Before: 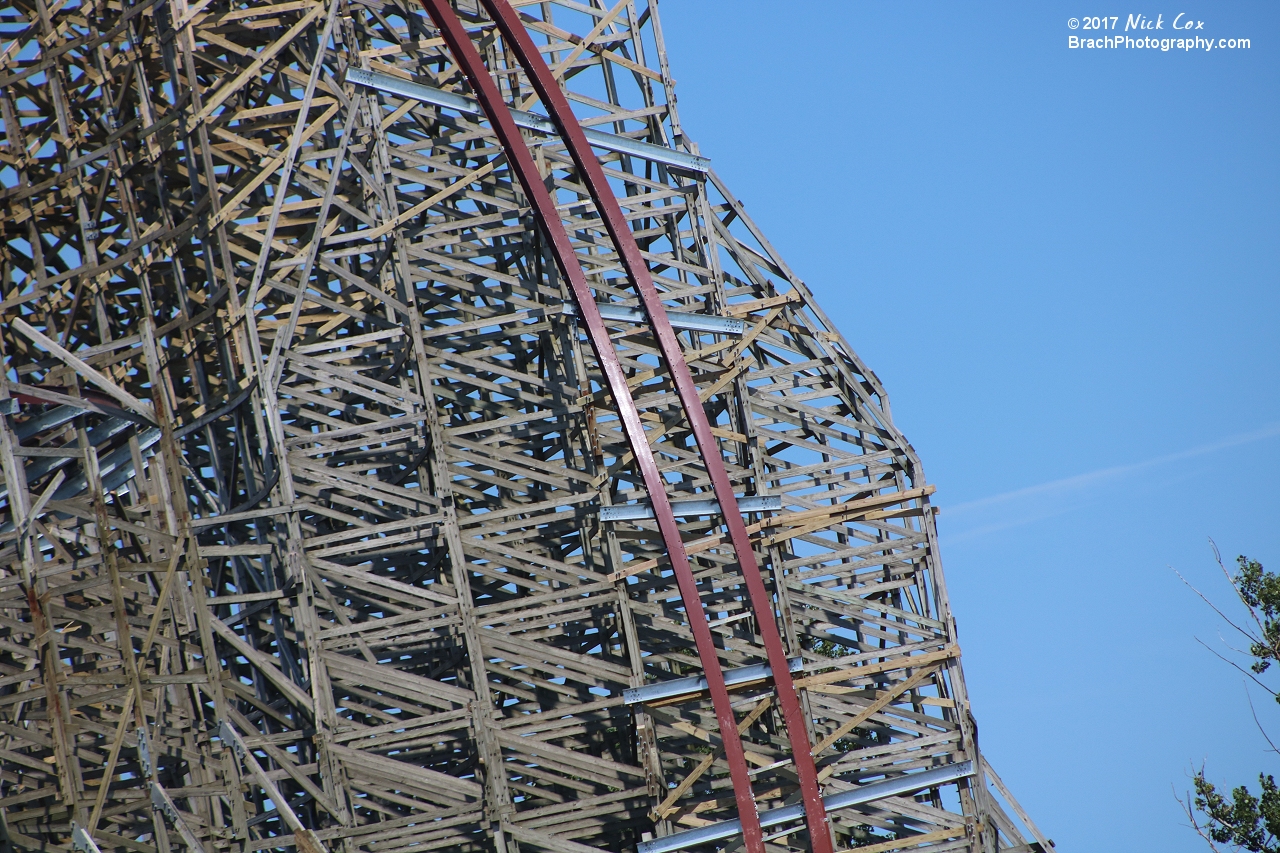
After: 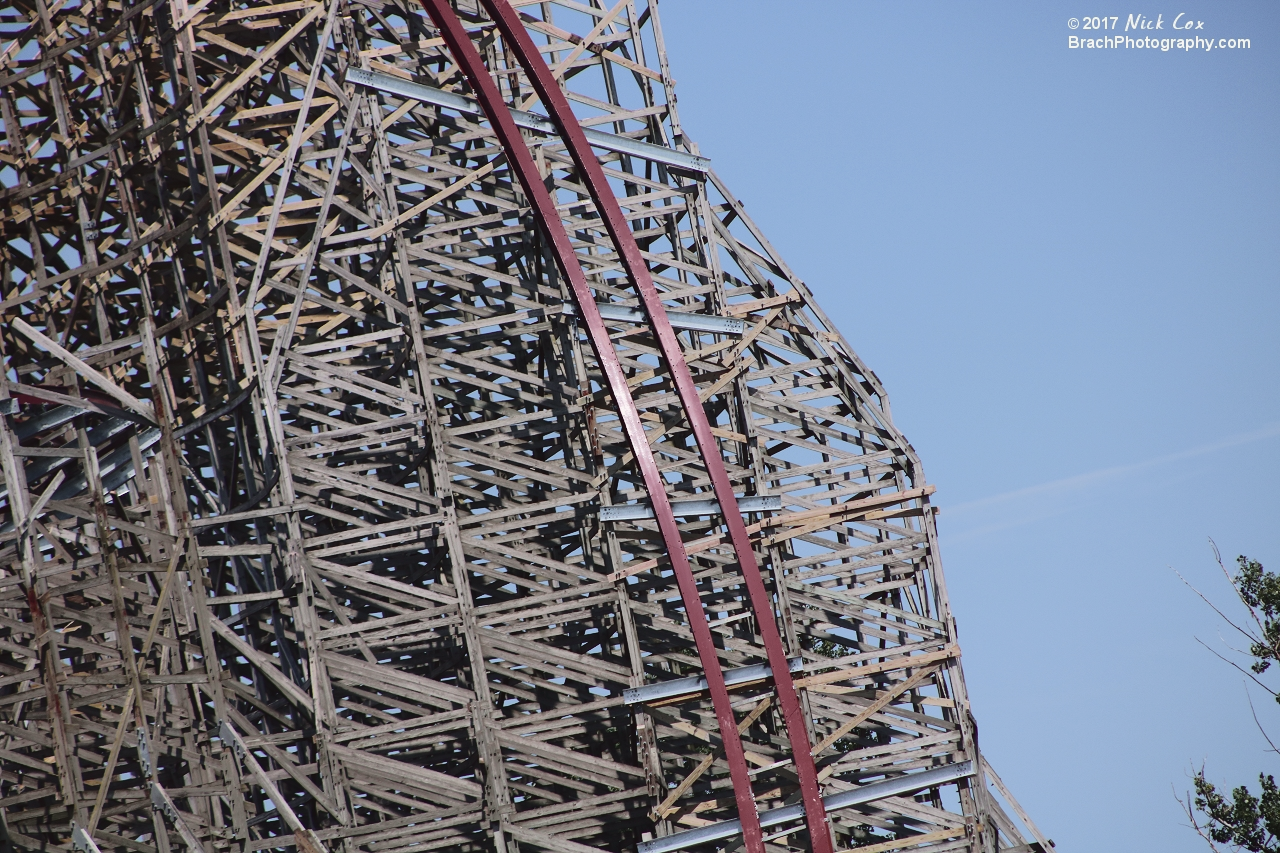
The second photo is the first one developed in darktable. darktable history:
tone curve: curves: ch0 [(0, 0.032) (0.094, 0.08) (0.265, 0.208) (0.41, 0.417) (0.498, 0.496) (0.638, 0.673) (0.845, 0.828) (0.994, 0.964)]; ch1 [(0, 0) (0.161, 0.092) (0.37, 0.302) (0.417, 0.434) (0.492, 0.502) (0.576, 0.589) (0.644, 0.638) (0.725, 0.765) (1, 1)]; ch2 [(0, 0) (0.352, 0.403) (0.45, 0.469) (0.521, 0.515) (0.55, 0.528) (0.589, 0.576) (1, 1)], color space Lab, independent channels, preserve colors none
